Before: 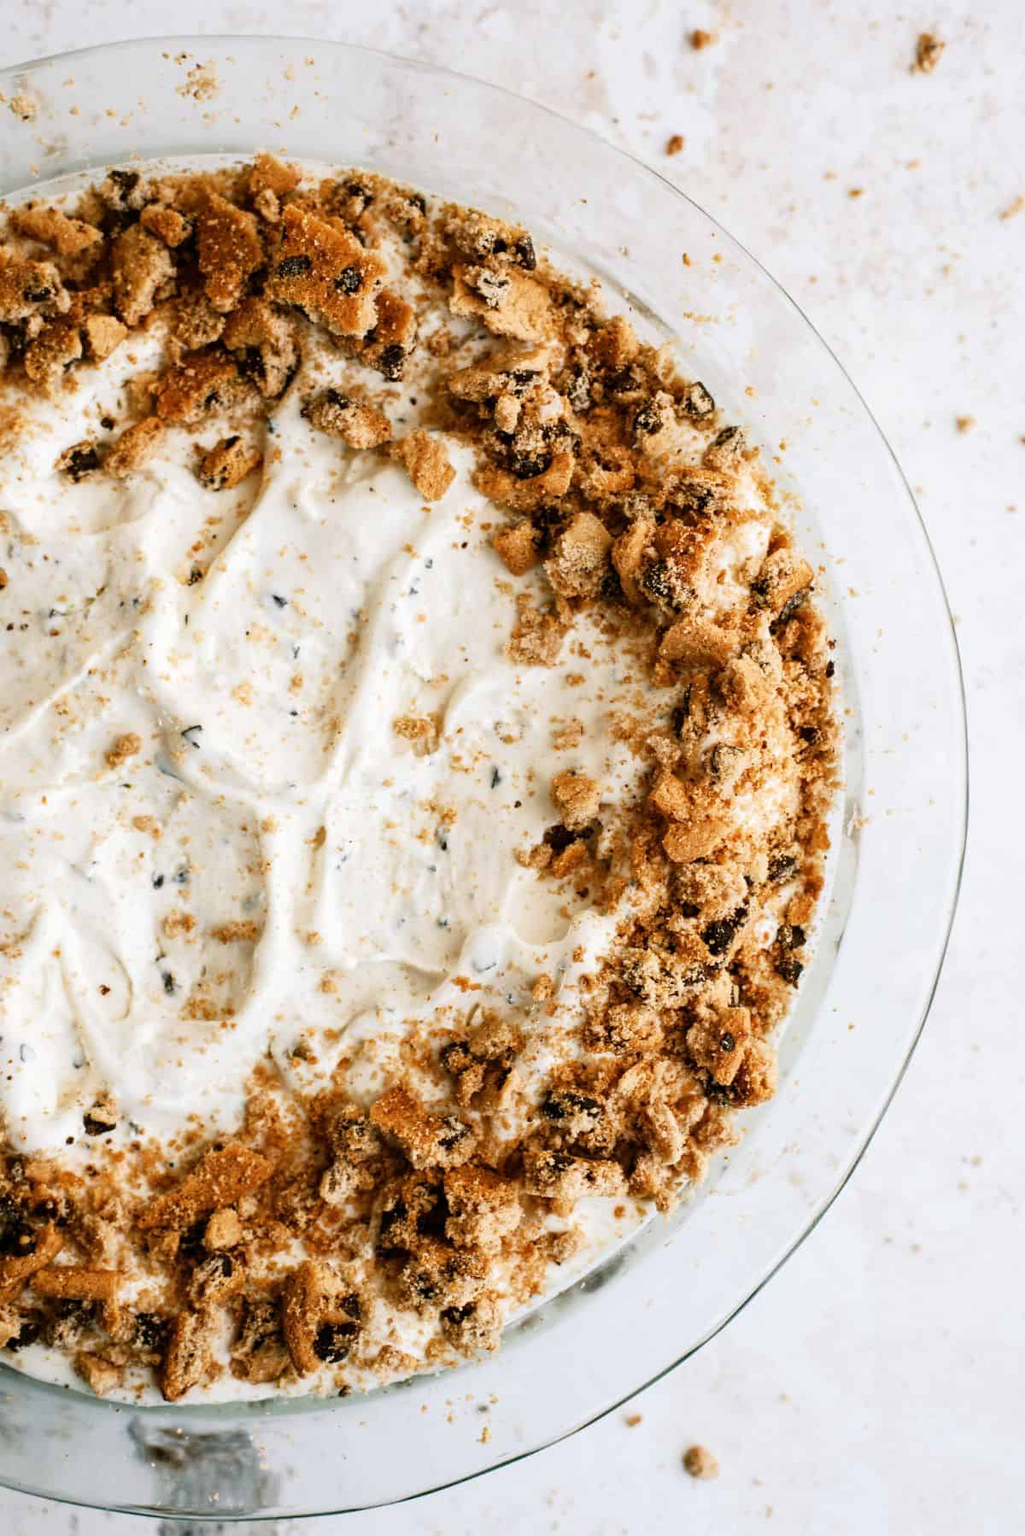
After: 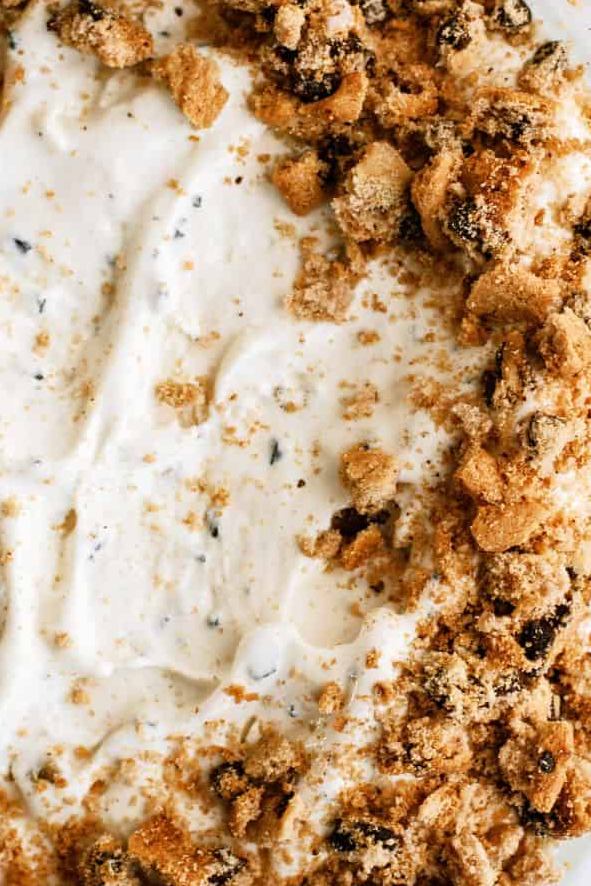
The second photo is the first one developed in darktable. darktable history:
crop: left 25.432%, top 25.473%, right 25.283%, bottom 25.227%
